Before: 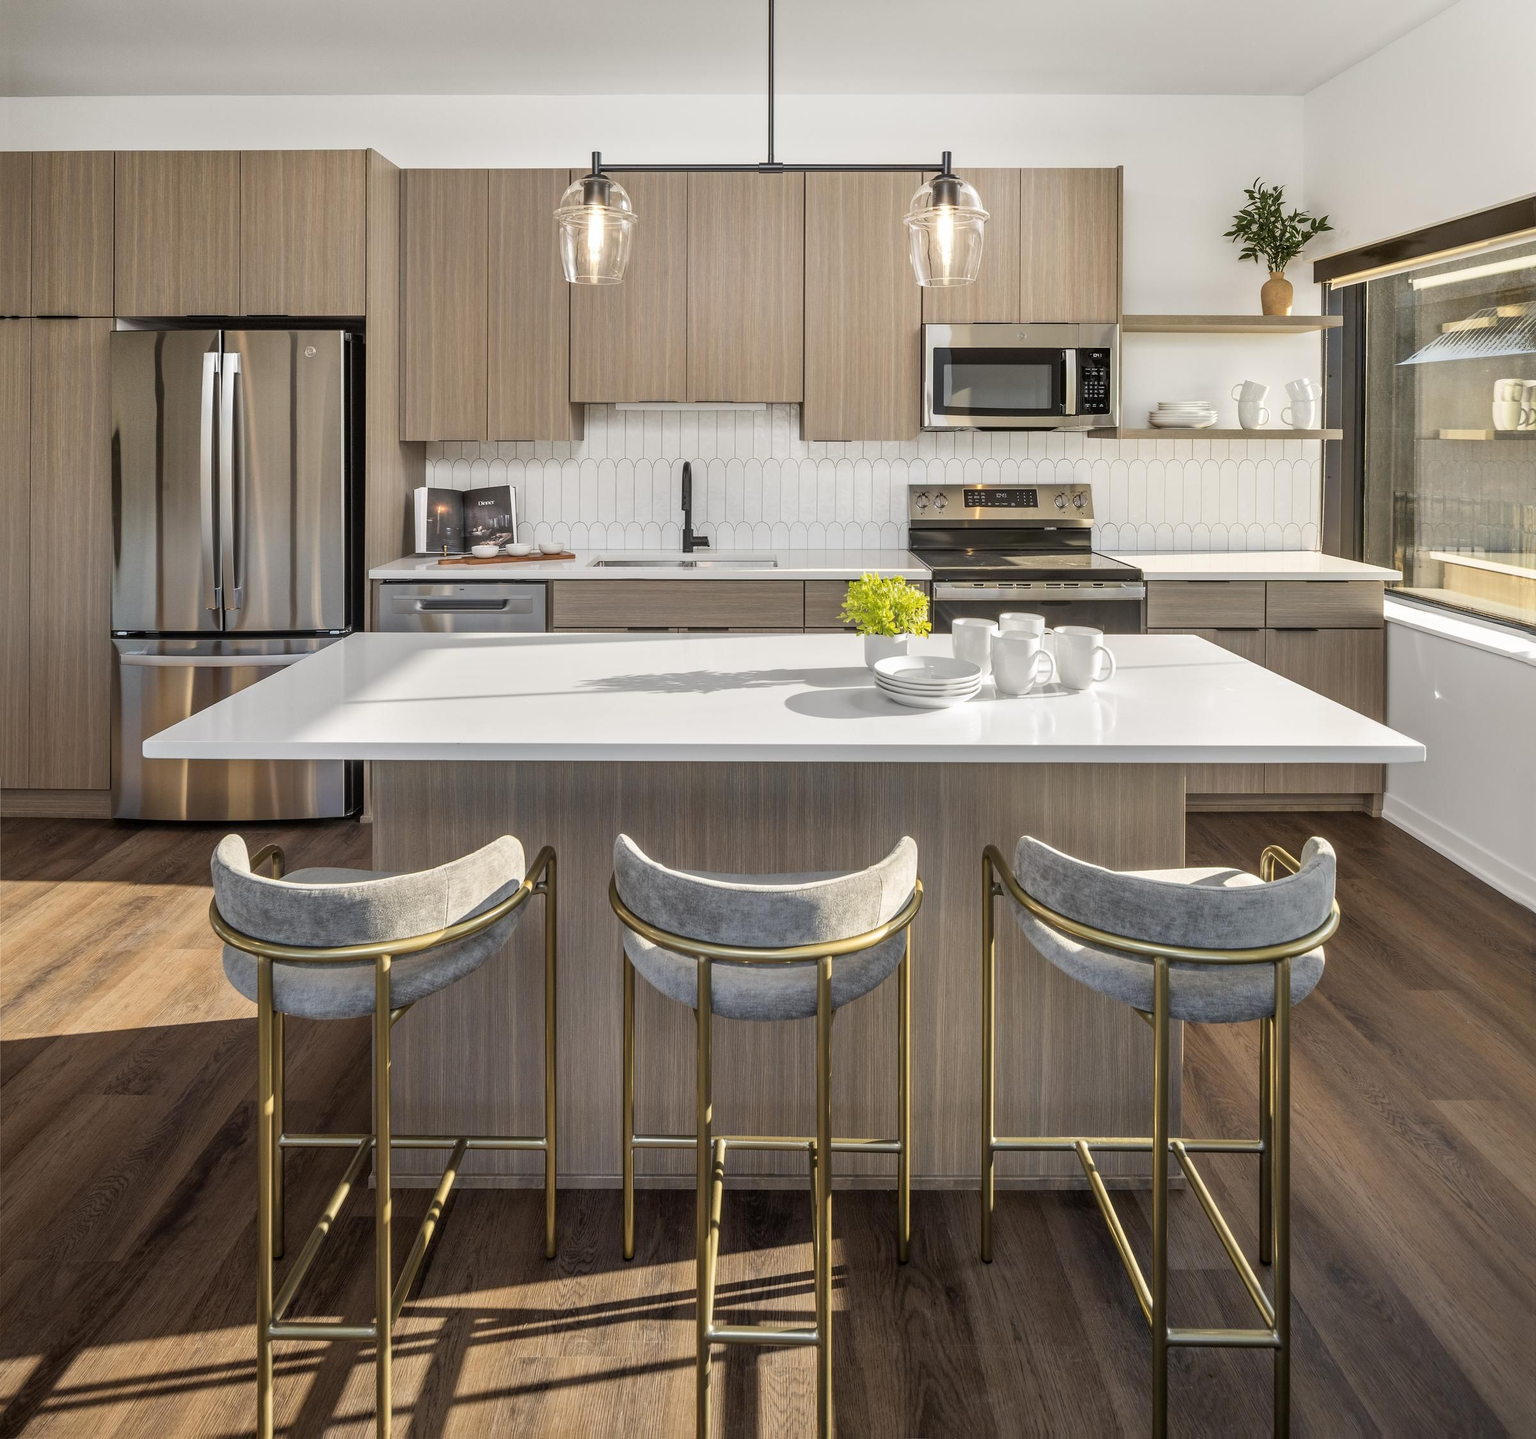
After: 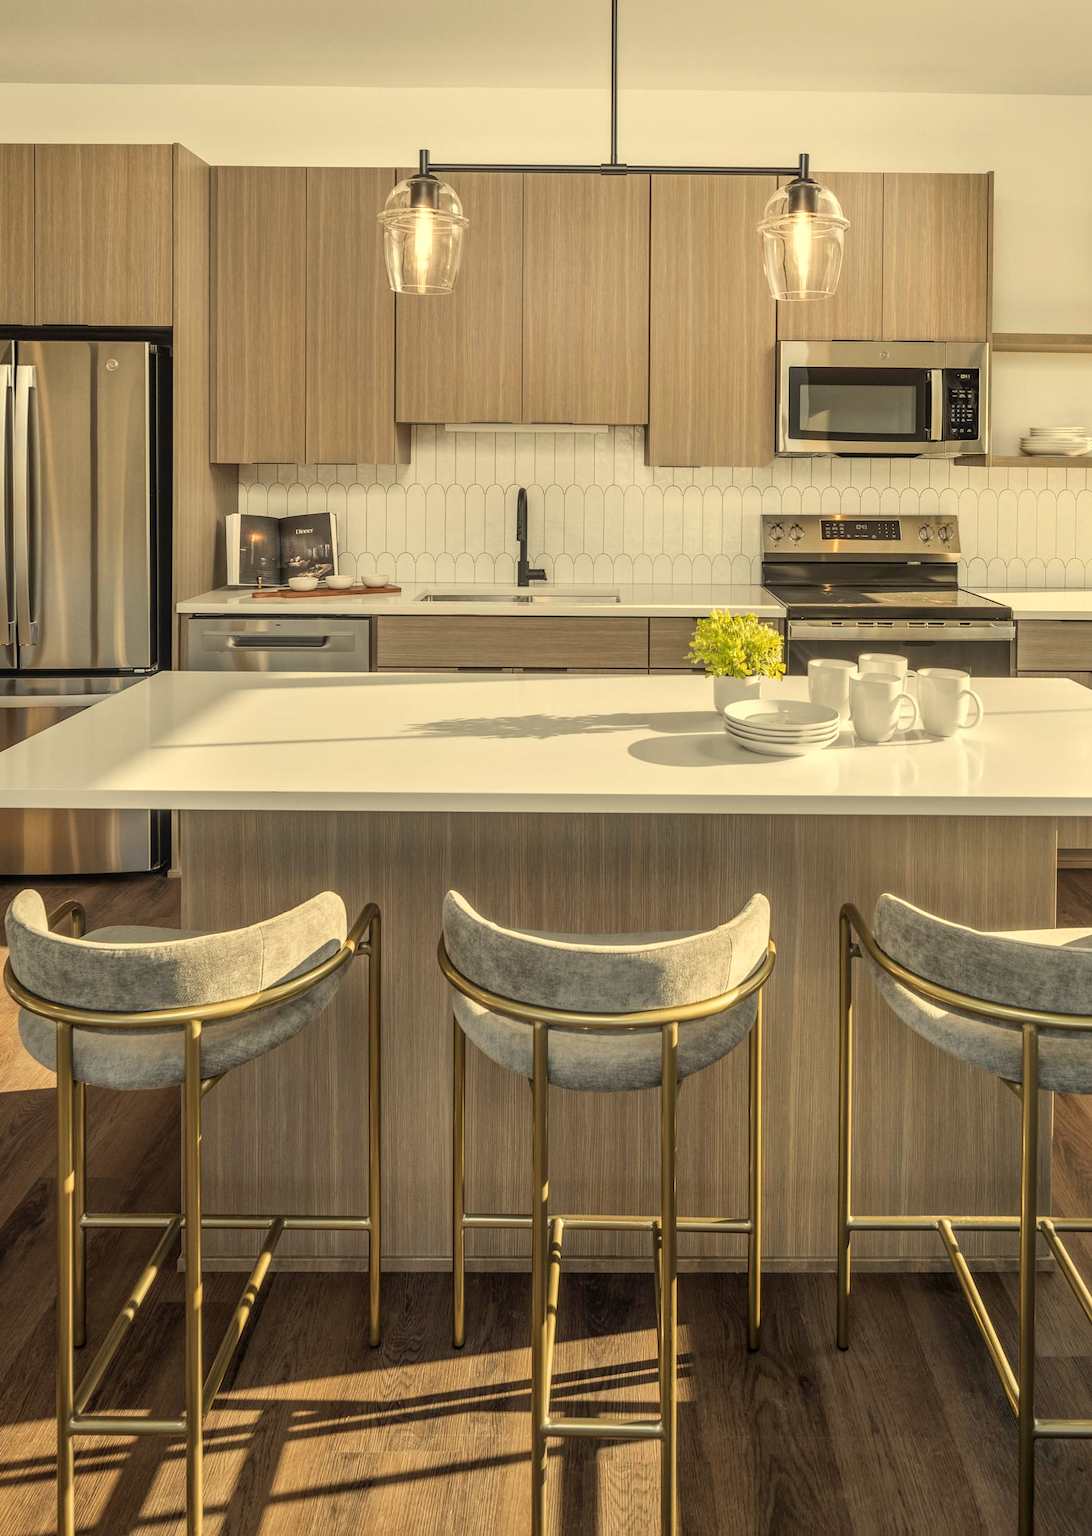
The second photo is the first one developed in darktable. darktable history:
white balance: red 1.08, blue 0.791
rotate and perspective: rotation 0.174°, lens shift (vertical) 0.013, lens shift (horizontal) 0.019, shear 0.001, automatic cropping original format, crop left 0.007, crop right 0.991, crop top 0.016, crop bottom 0.997
crop and rotate: left 13.342%, right 19.991%
exposure: compensate highlight preservation false
local contrast: detail 110%
